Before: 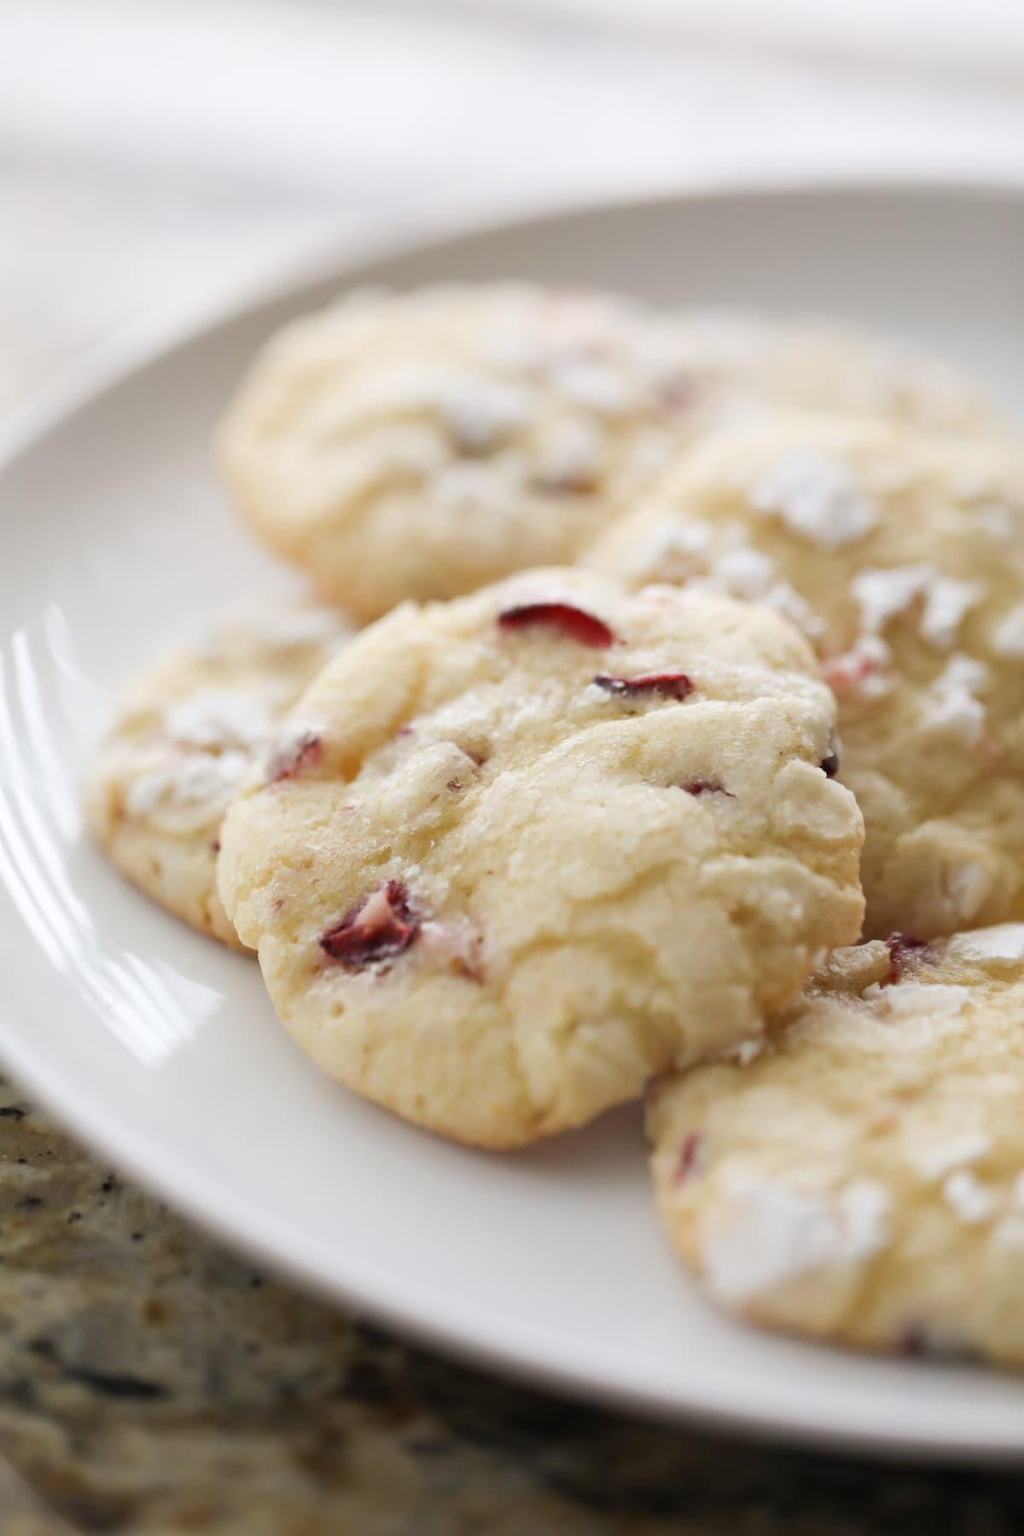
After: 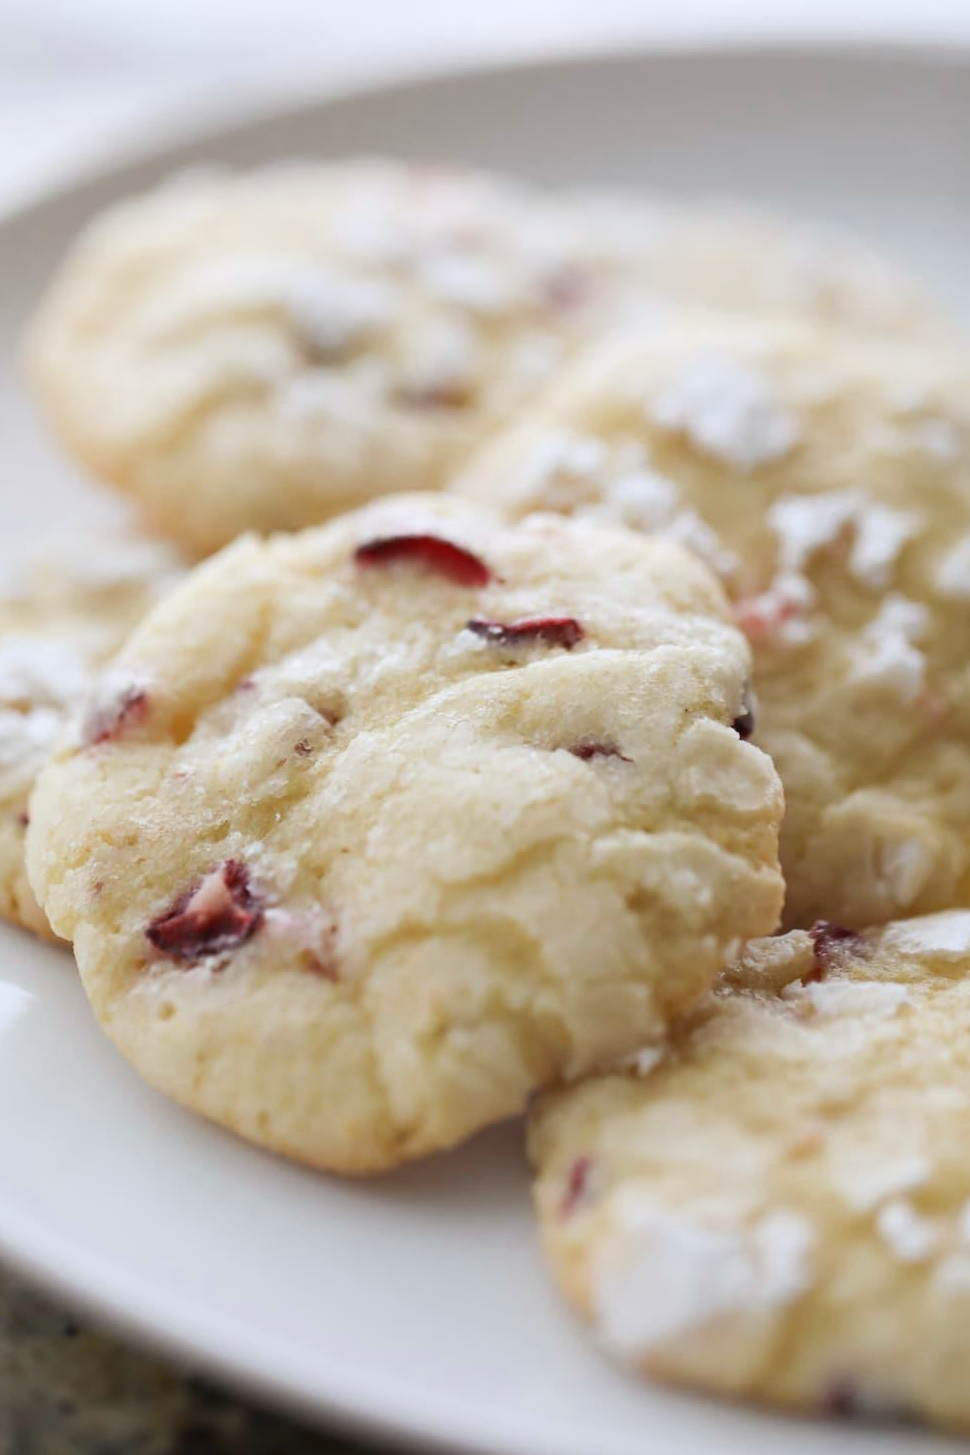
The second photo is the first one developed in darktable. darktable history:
white balance: red 0.98, blue 1.034
crop: left 19.159%, top 9.58%, bottom 9.58%
rotate and perspective: automatic cropping original format, crop left 0, crop top 0
